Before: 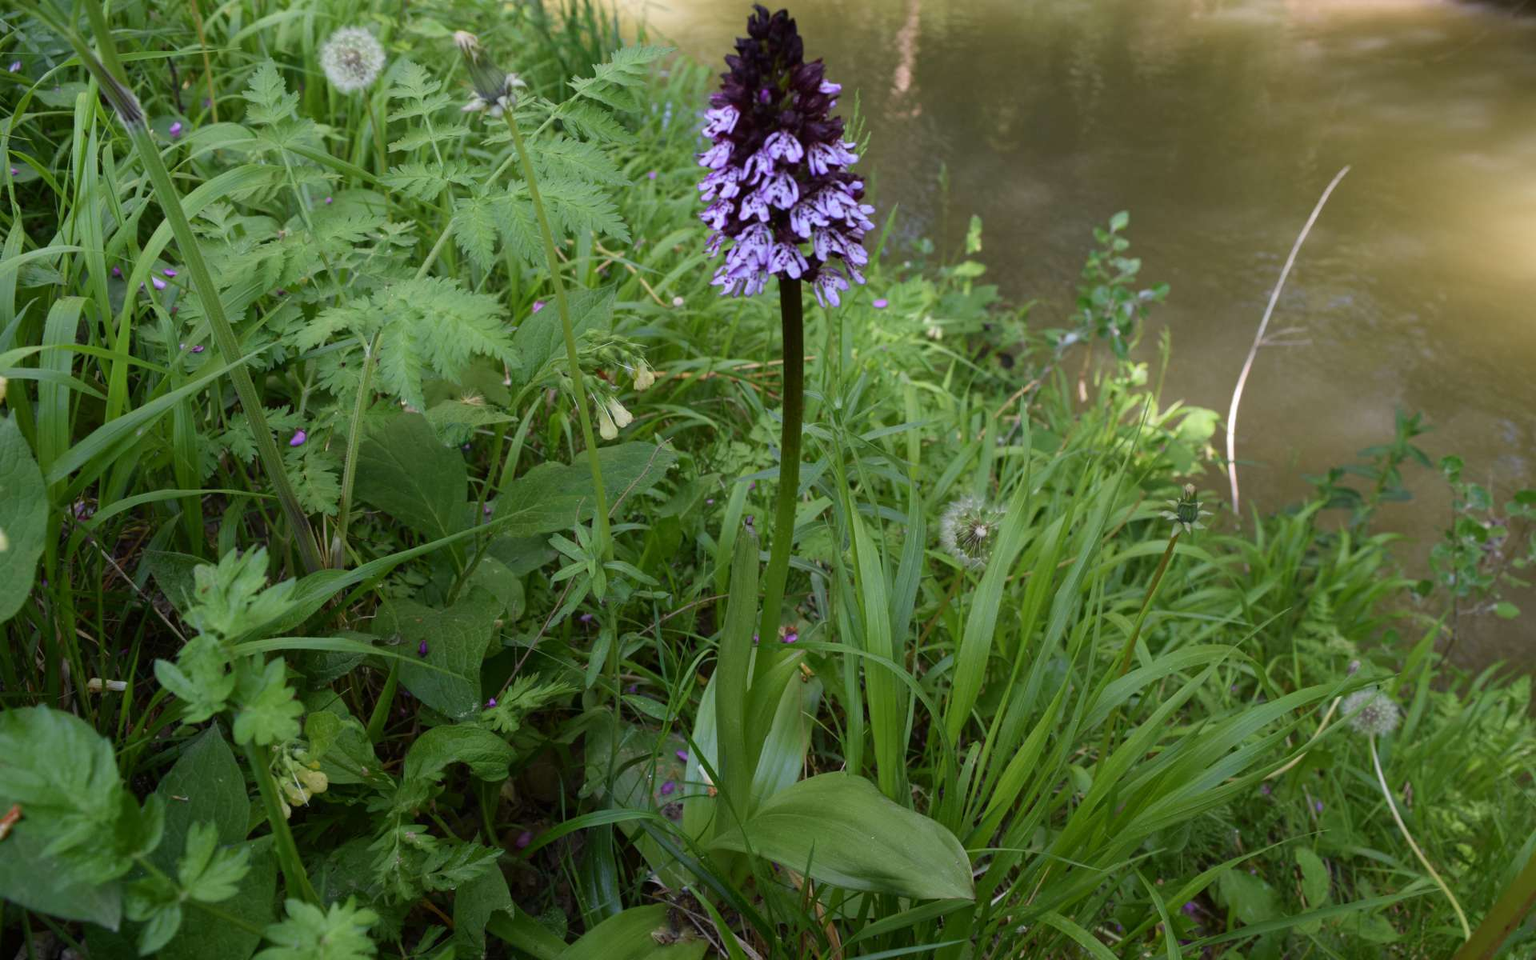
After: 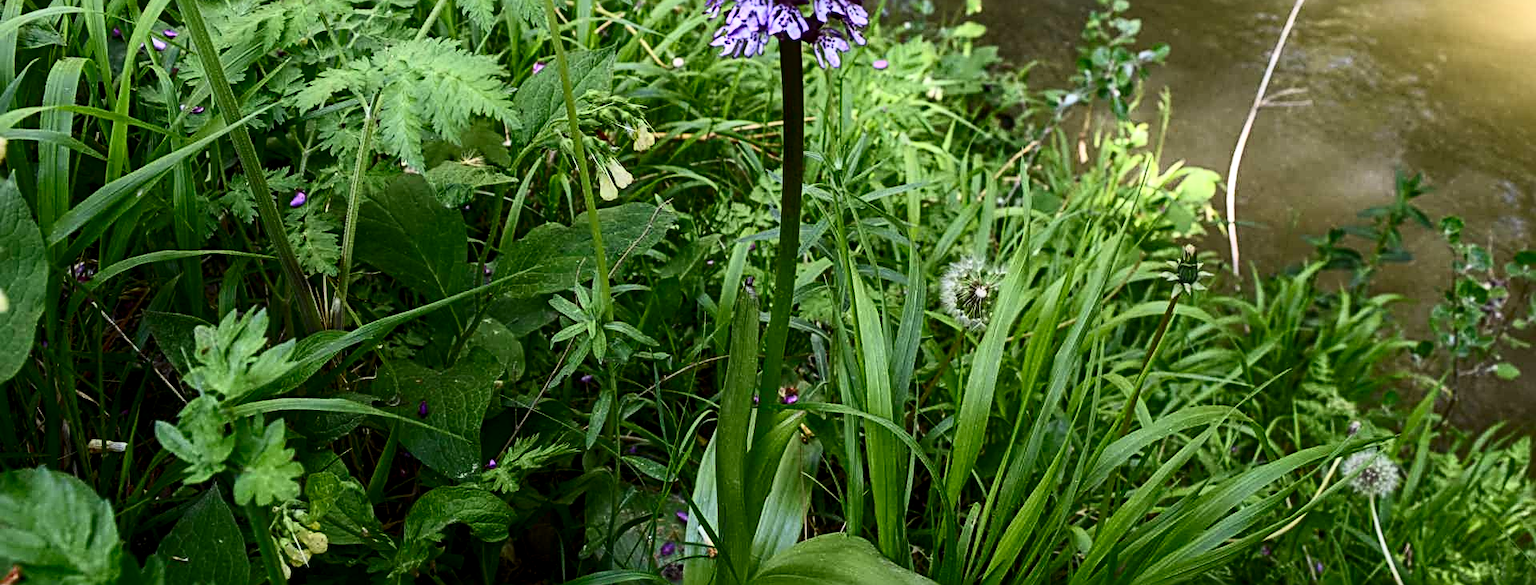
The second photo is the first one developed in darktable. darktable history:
sharpen: radius 3.019, amount 0.774
local contrast: on, module defaults
crop and rotate: top 24.965%, bottom 14.023%
contrast brightness saturation: contrast 0.403, brightness 0.054, saturation 0.246
